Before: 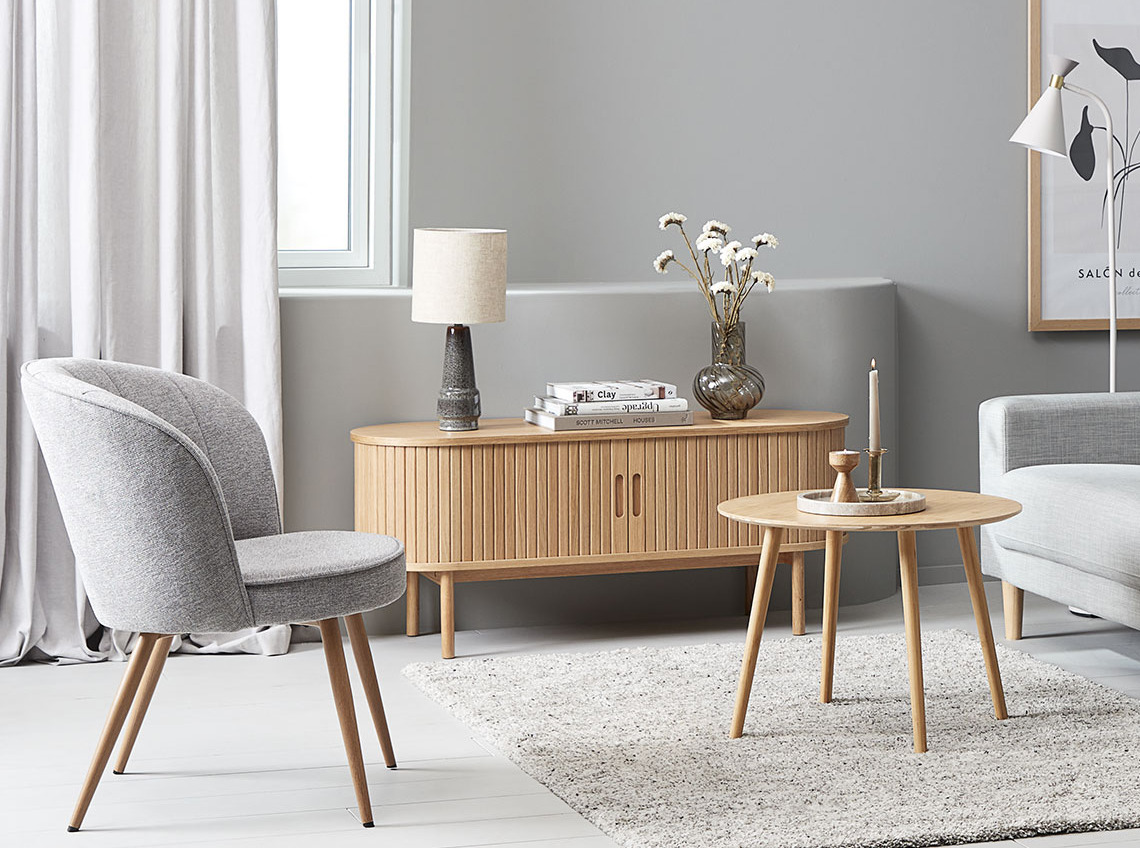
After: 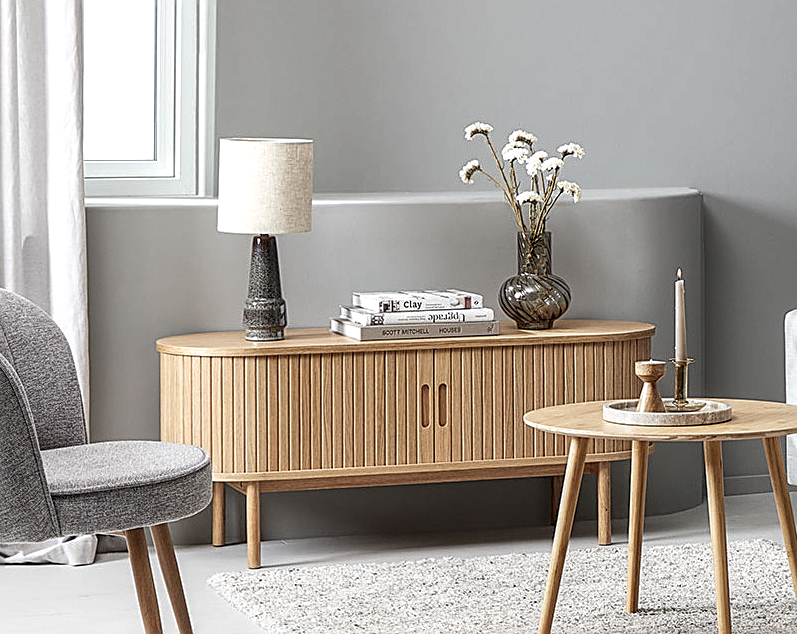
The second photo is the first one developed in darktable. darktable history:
local contrast: highlights 20%, detail 150%
crop and rotate: left 17.046%, top 10.659%, right 12.989%, bottom 14.553%
sharpen: on, module defaults
